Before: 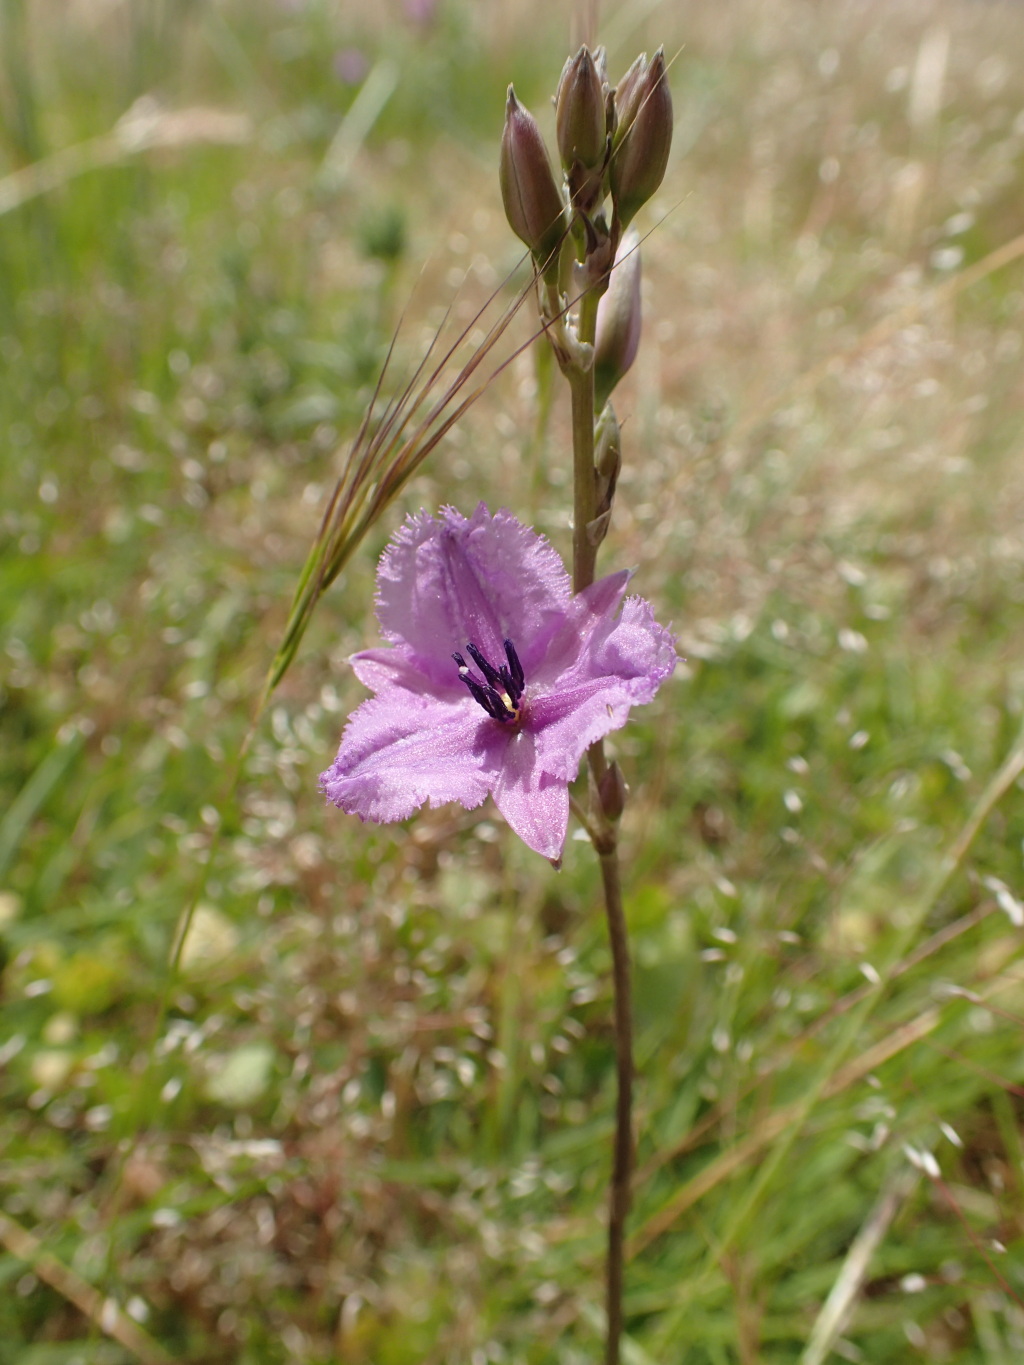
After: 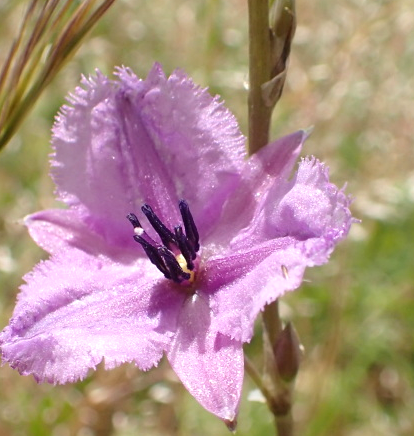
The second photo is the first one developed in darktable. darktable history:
crop: left 31.751%, top 32.172%, right 27.8%, bottom 35.83%
white balance: emerald 1
exposure: exposure 0.367 EV, compensate highlight preservation false
